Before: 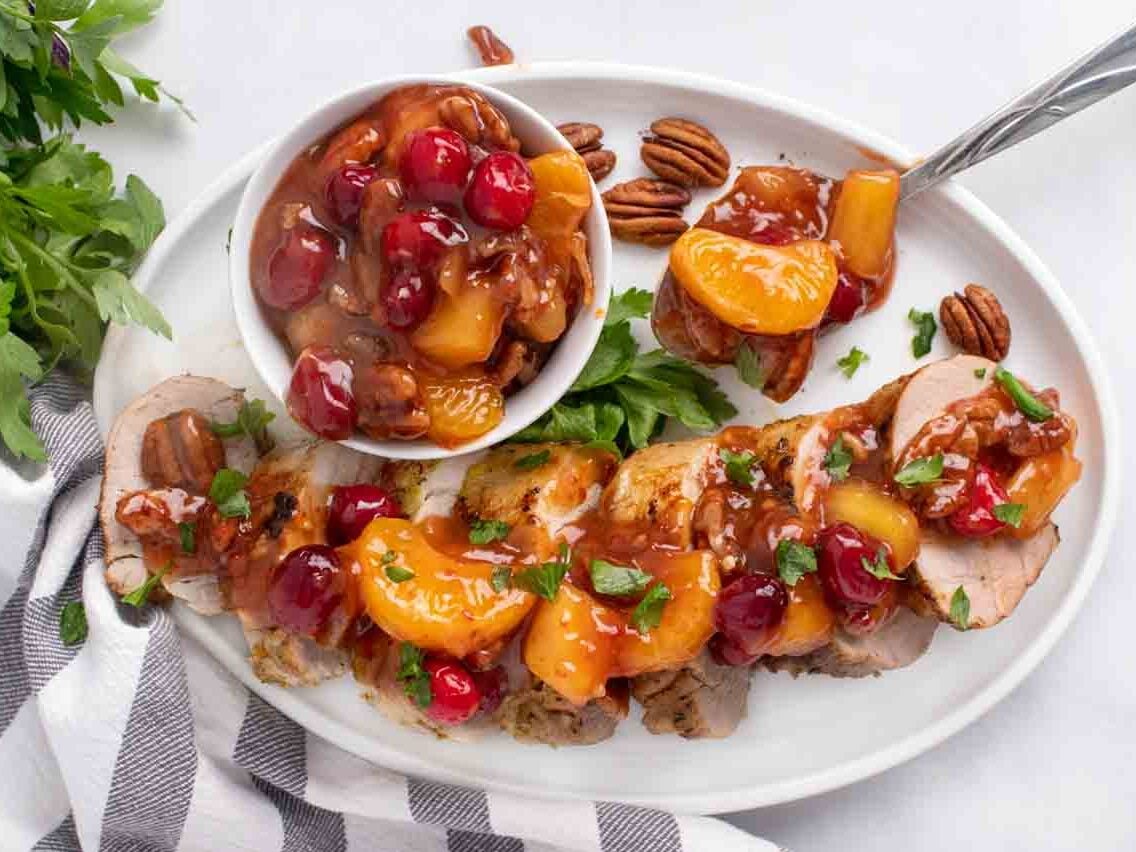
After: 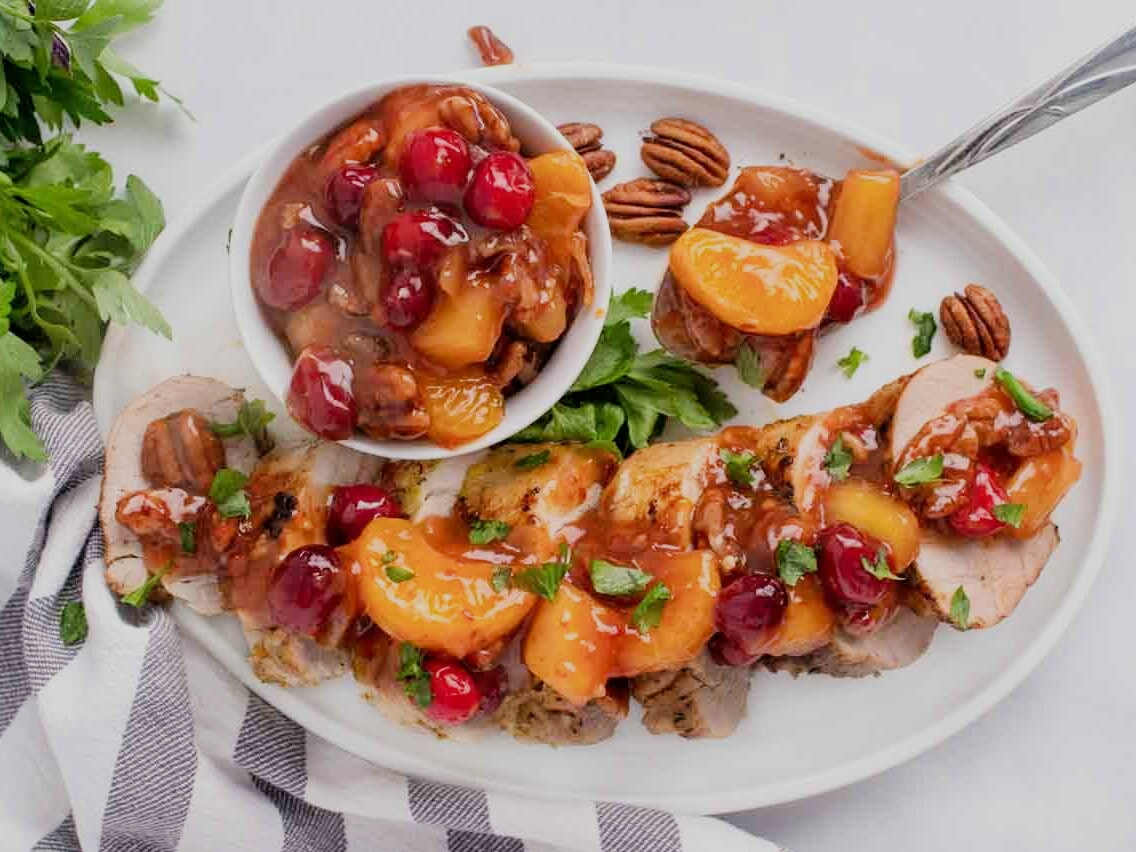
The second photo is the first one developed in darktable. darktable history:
exposure: exposure 0.15 EV, compensate highlight preservation false
filmic rgb: black relative exposure -7.65 EV, white relative exposure 4.56 EV, hardness 3.61
